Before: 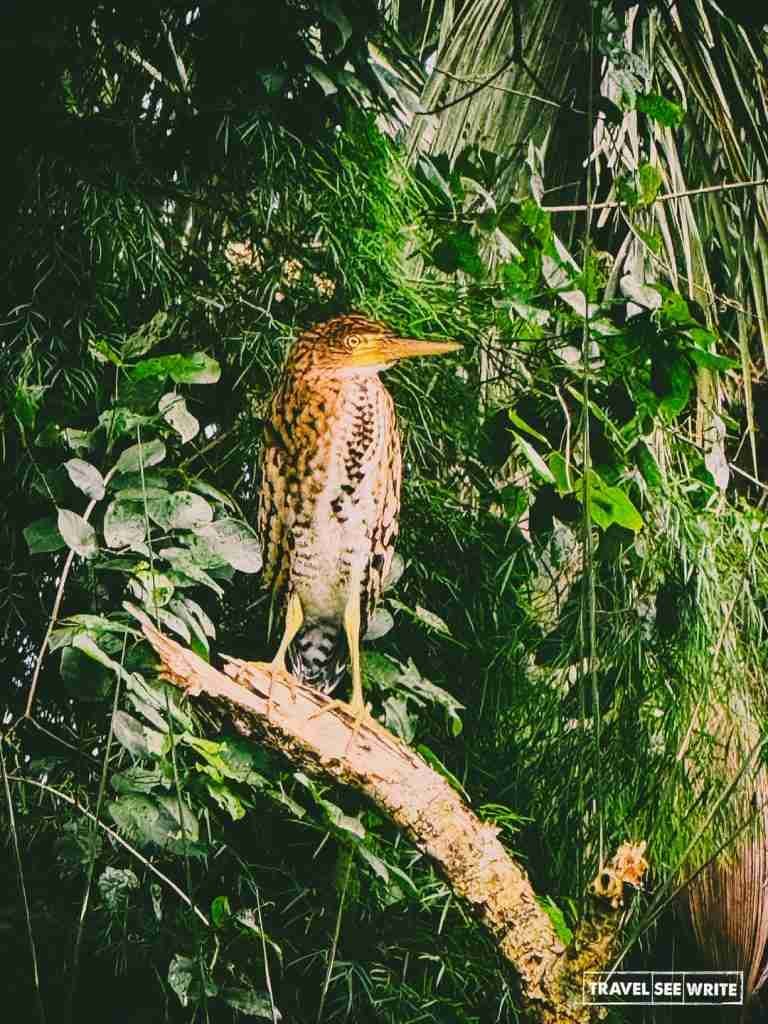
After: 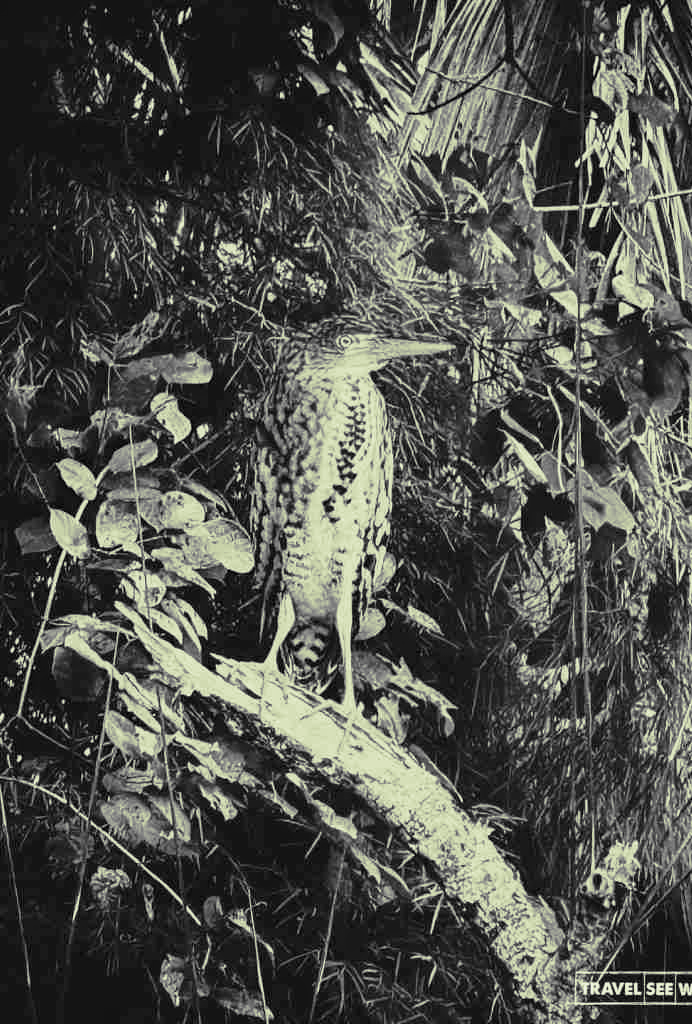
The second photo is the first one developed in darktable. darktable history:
crop and rotate: left 1.088%, right 8.807%
filmic rgb: black relative exposure -9.5 EV, white relative exposure 3.02 EV, hardness 6.12
split-toning: shadows › hue 290.82°, shadows › saturation 0.34, highlights › saturation 0.38, balance 0, compress 50%
white balance: red 1.004, blue 1.096
color correction: highlights a* 10.21, highlights b* 9.79, shadows a* 8.61, shadows b* 7.88, saturation 0.8
haze removal: compatibility mode true, adaptive false
monochrome: a 32, b 64, size 2.3
